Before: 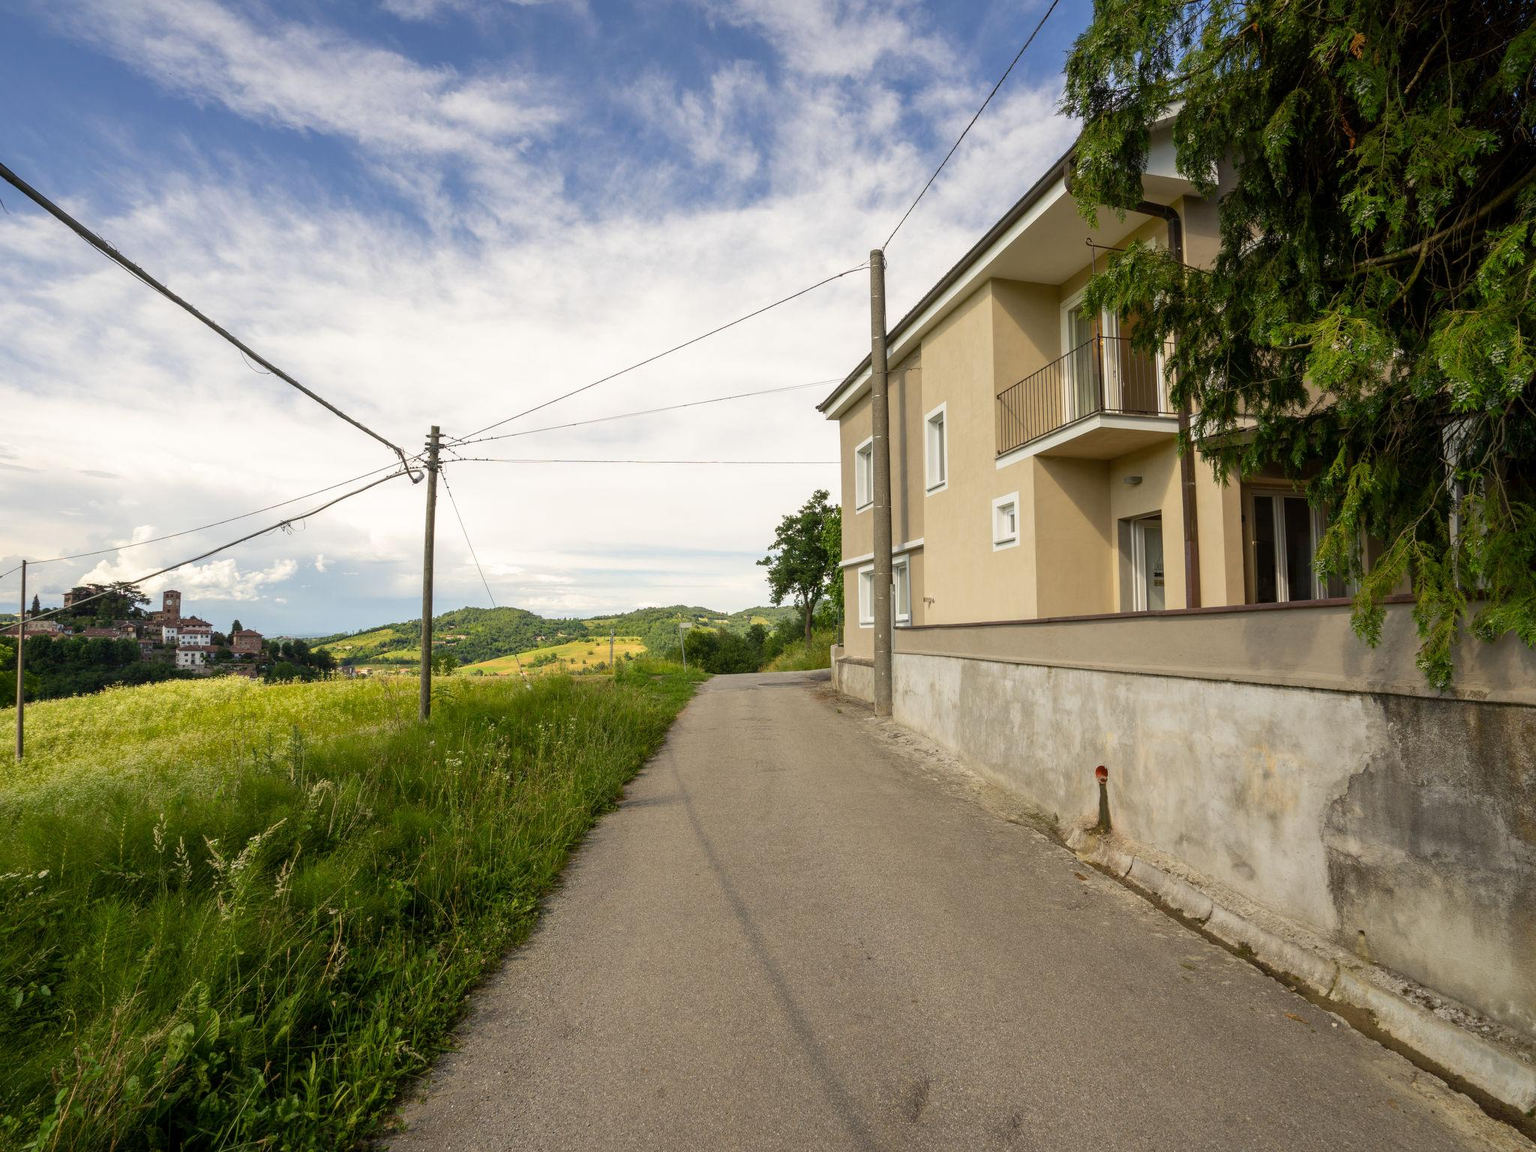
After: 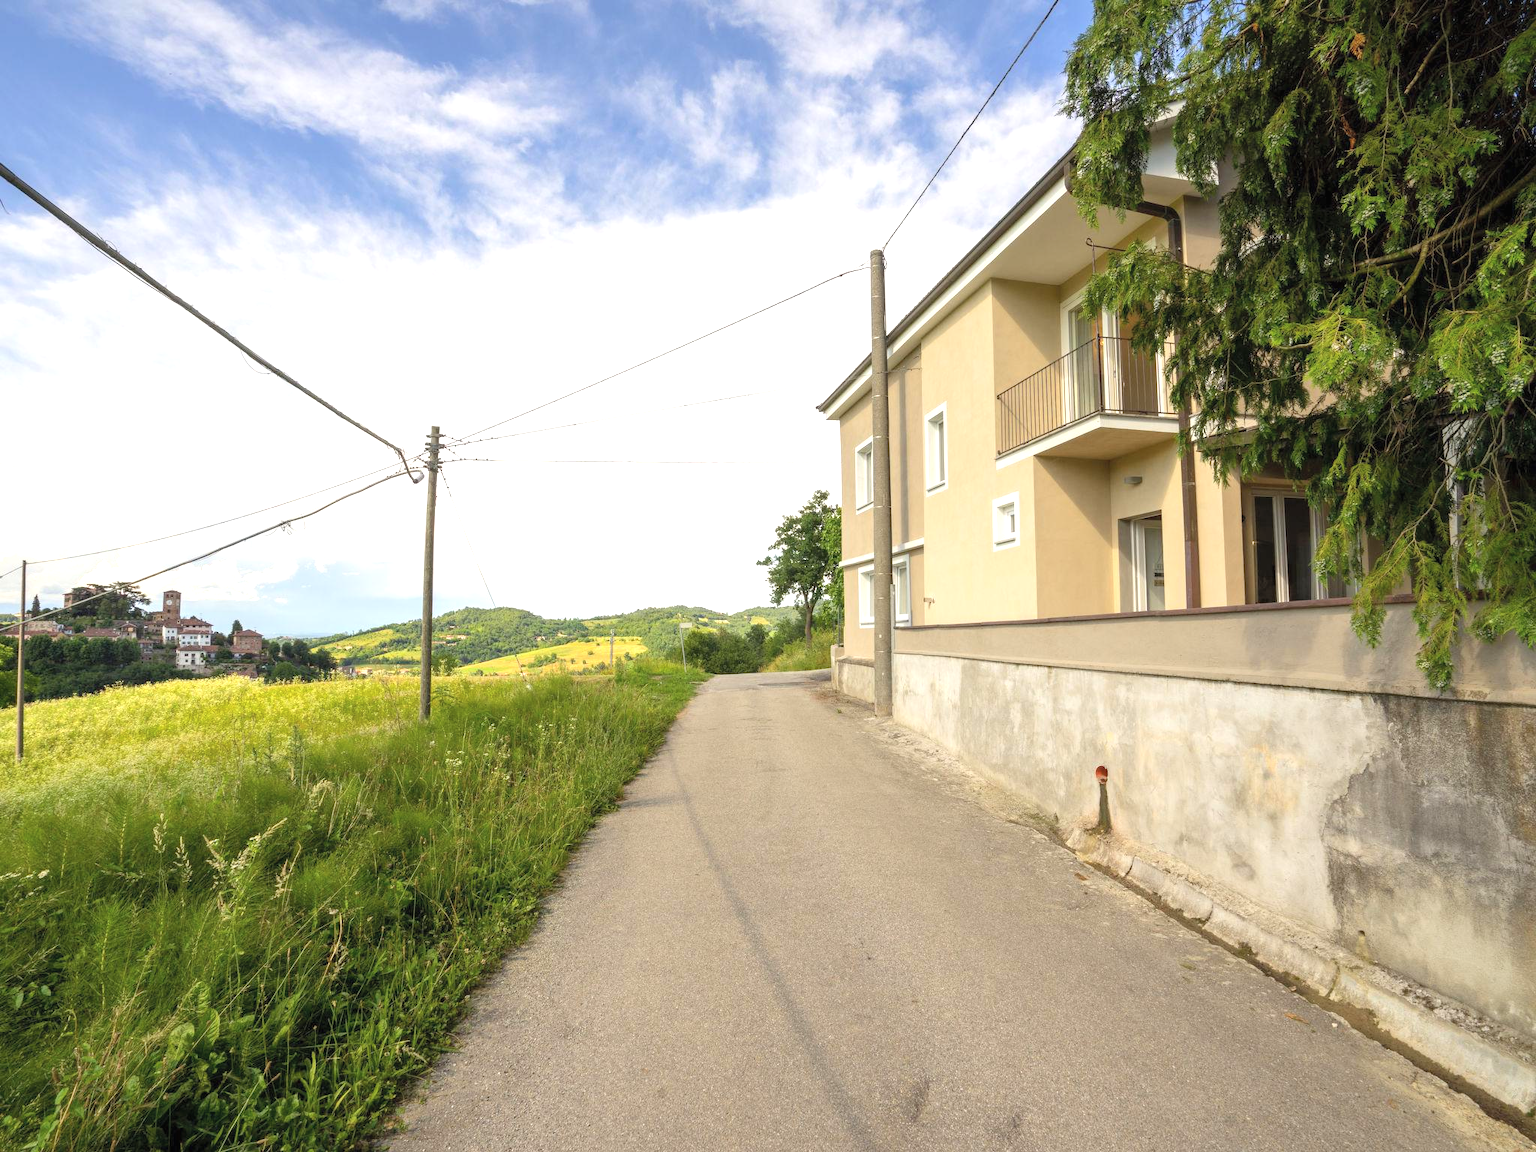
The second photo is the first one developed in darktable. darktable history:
exposure: black level correction 0, exposure 0.702 EV, compensate highlight preservation false
contrast brightness saturation: brightness 0.127
